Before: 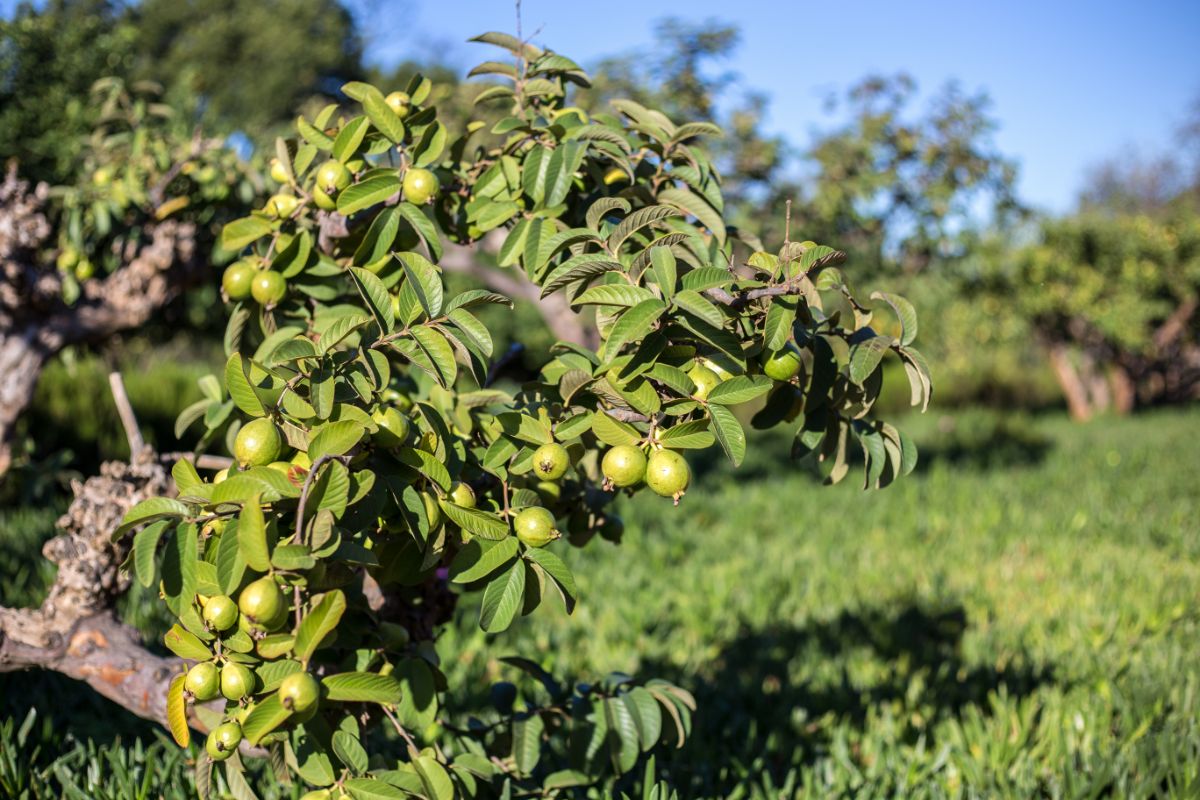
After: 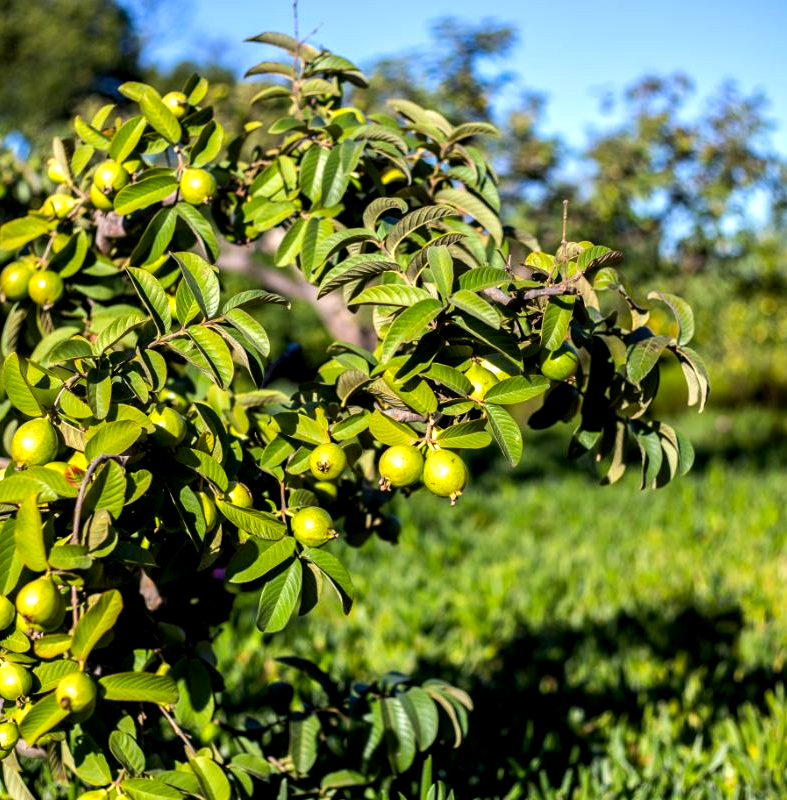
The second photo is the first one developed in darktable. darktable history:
color balance rgb: global offset › luminance -0.866%, perceptual saturation grading › global saturation 25.147%, perceptual brilliance grading › global brilliance 14.322%, perceptual brilliance grading › shadows -35.187%, global vibrance 9.411%
crop and rotate: left 18.641%, right 15.725%
tone equalizer: edges refinement/feathering 500, mask exposure compensation -1.57 EV, preserve details no
